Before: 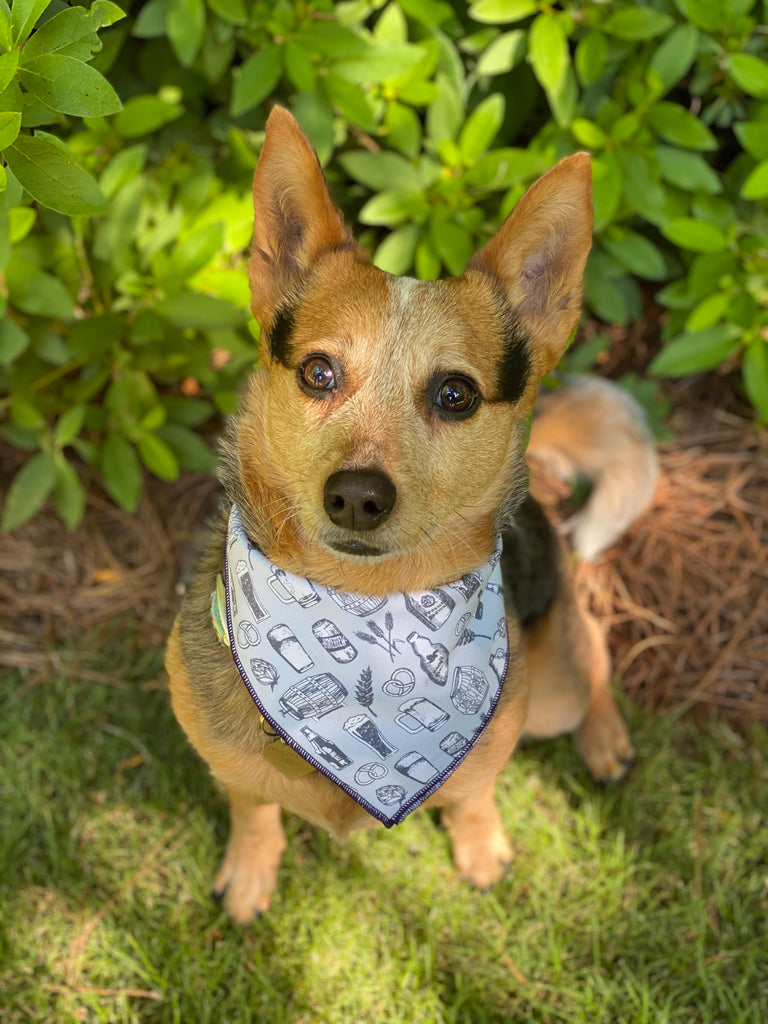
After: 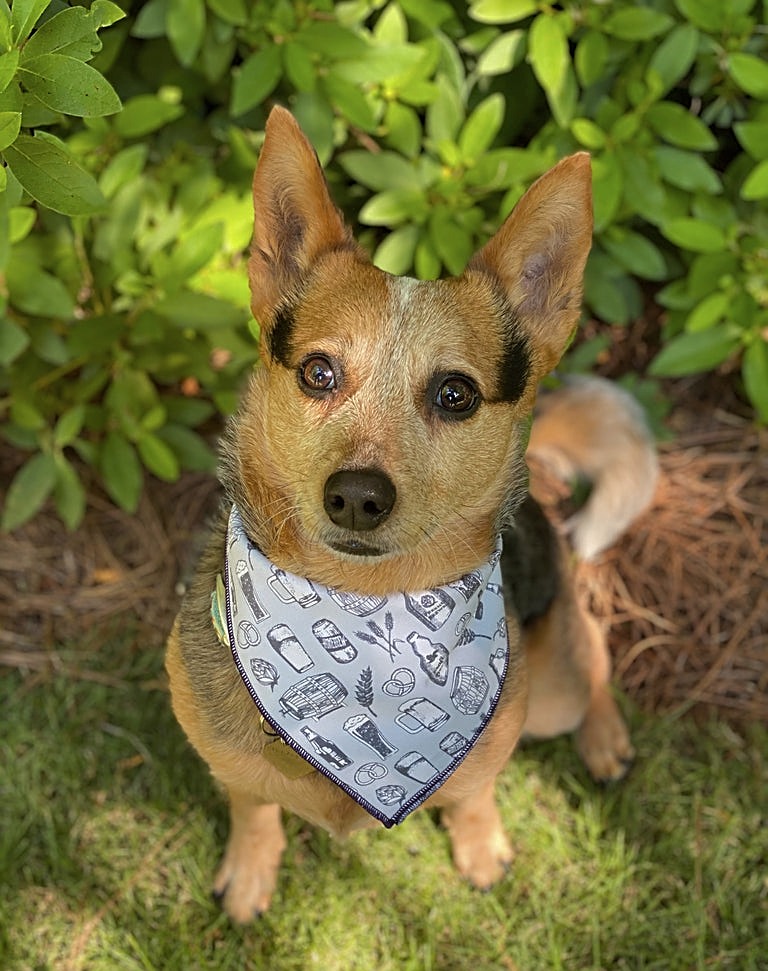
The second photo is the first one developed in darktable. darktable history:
sharpen: amount 0.575
contrast brightness saturation: saturation -0.1
crop and rotate: top 0%, bottom 5.097%
base curve: curves: ch0 [(0, 0) (0.74, 0.67) (1, 1)]
